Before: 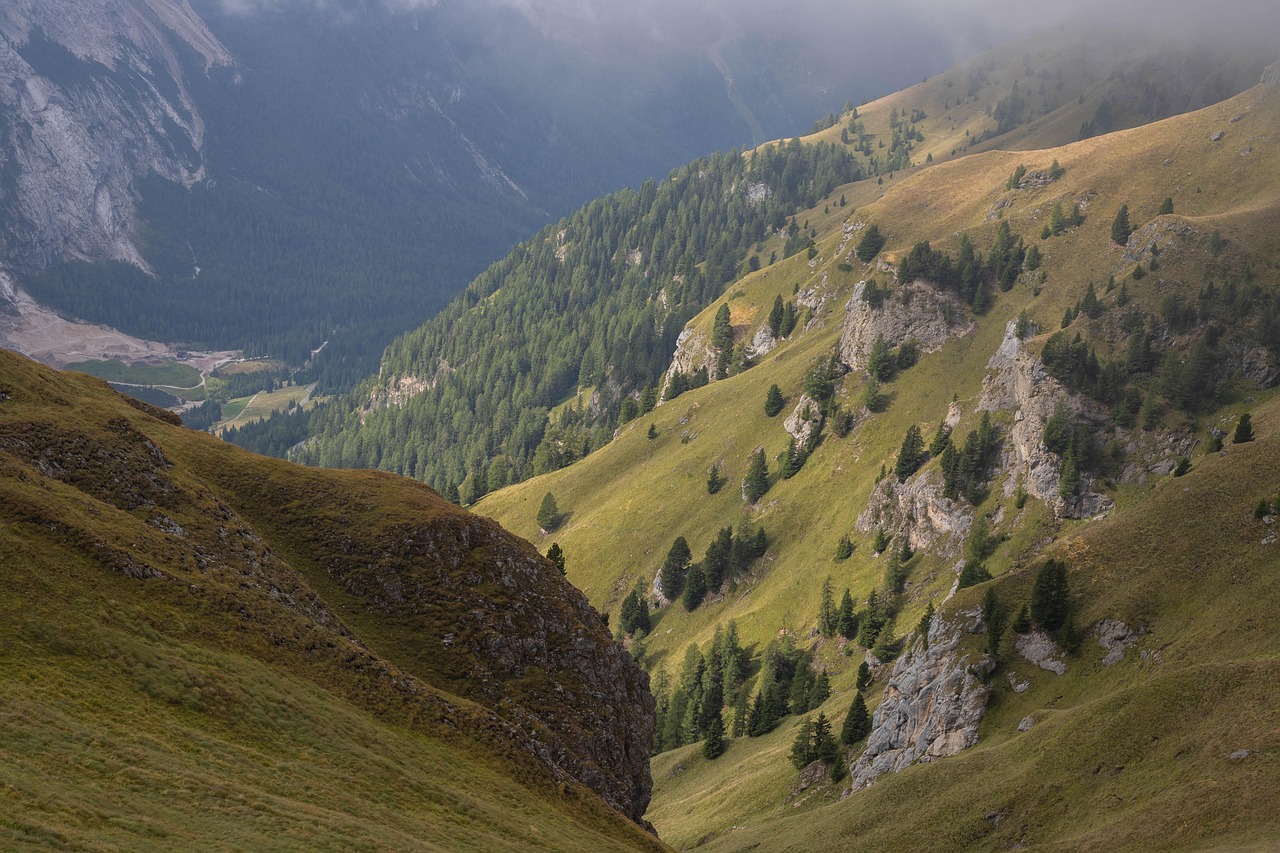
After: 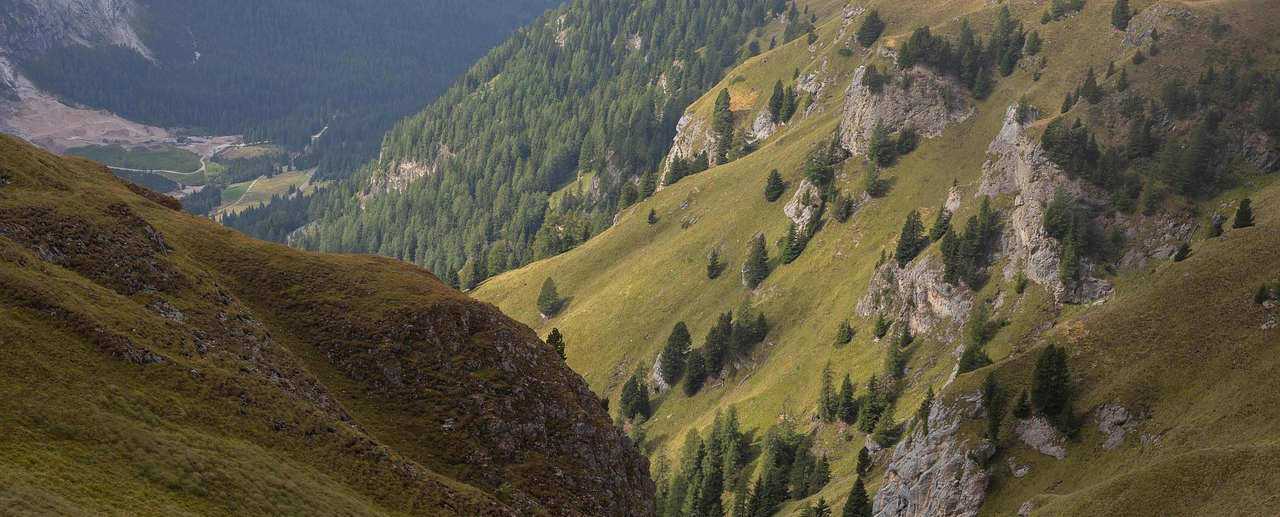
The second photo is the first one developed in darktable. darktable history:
crop and rotate: top 25.357%, bottom 13.942%
